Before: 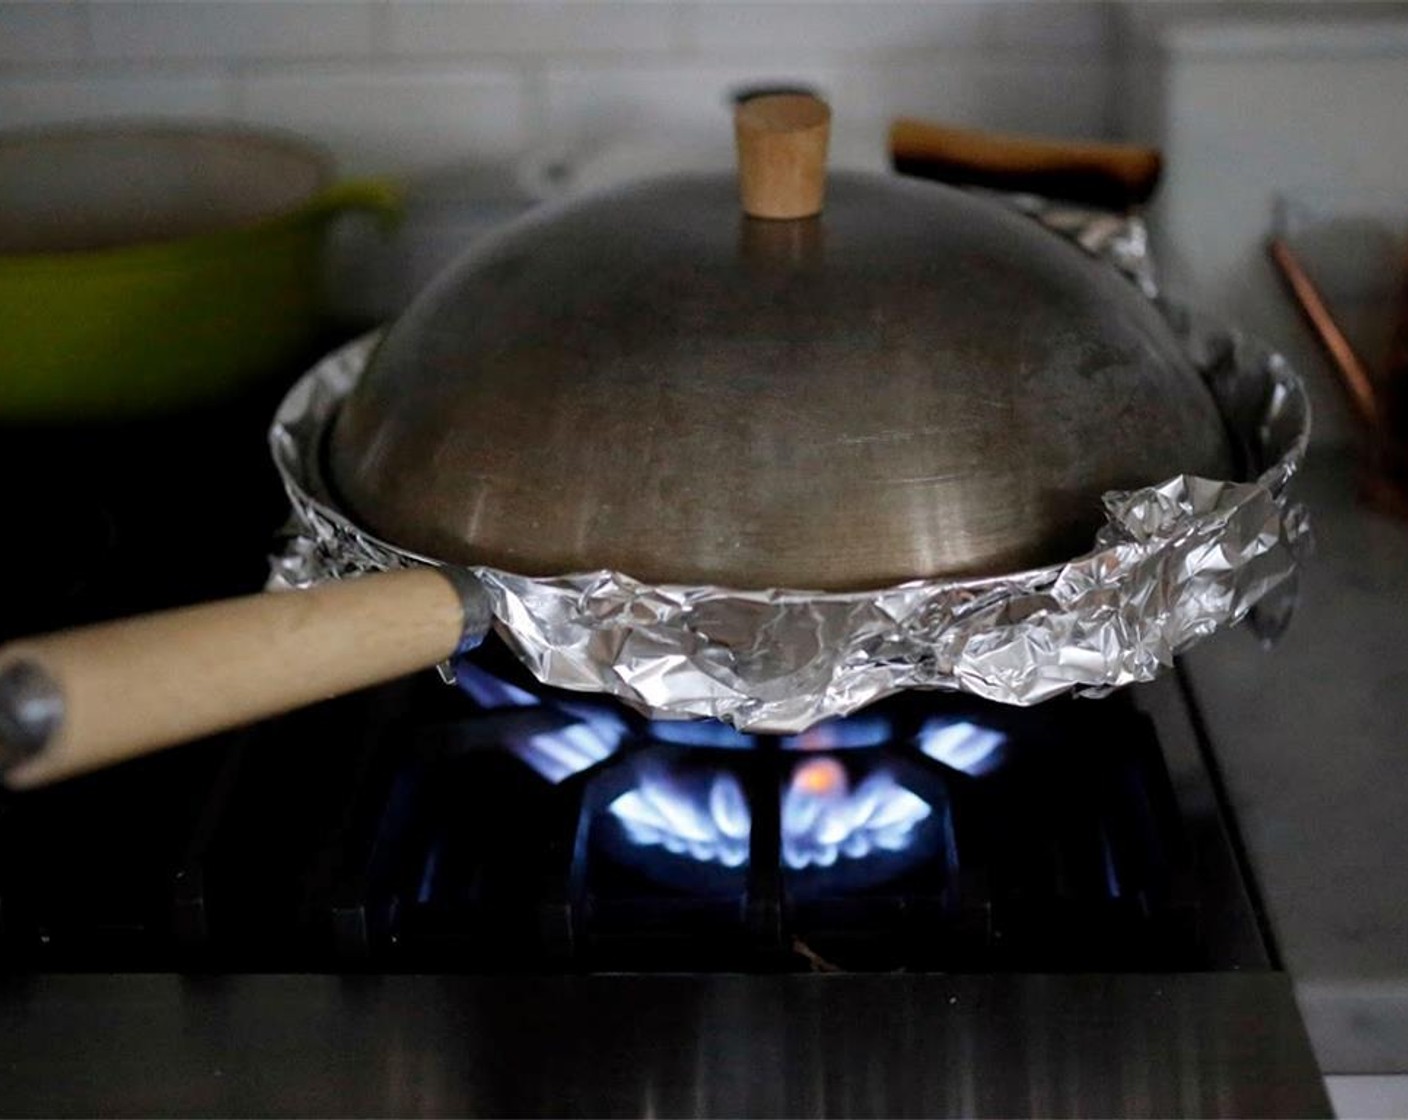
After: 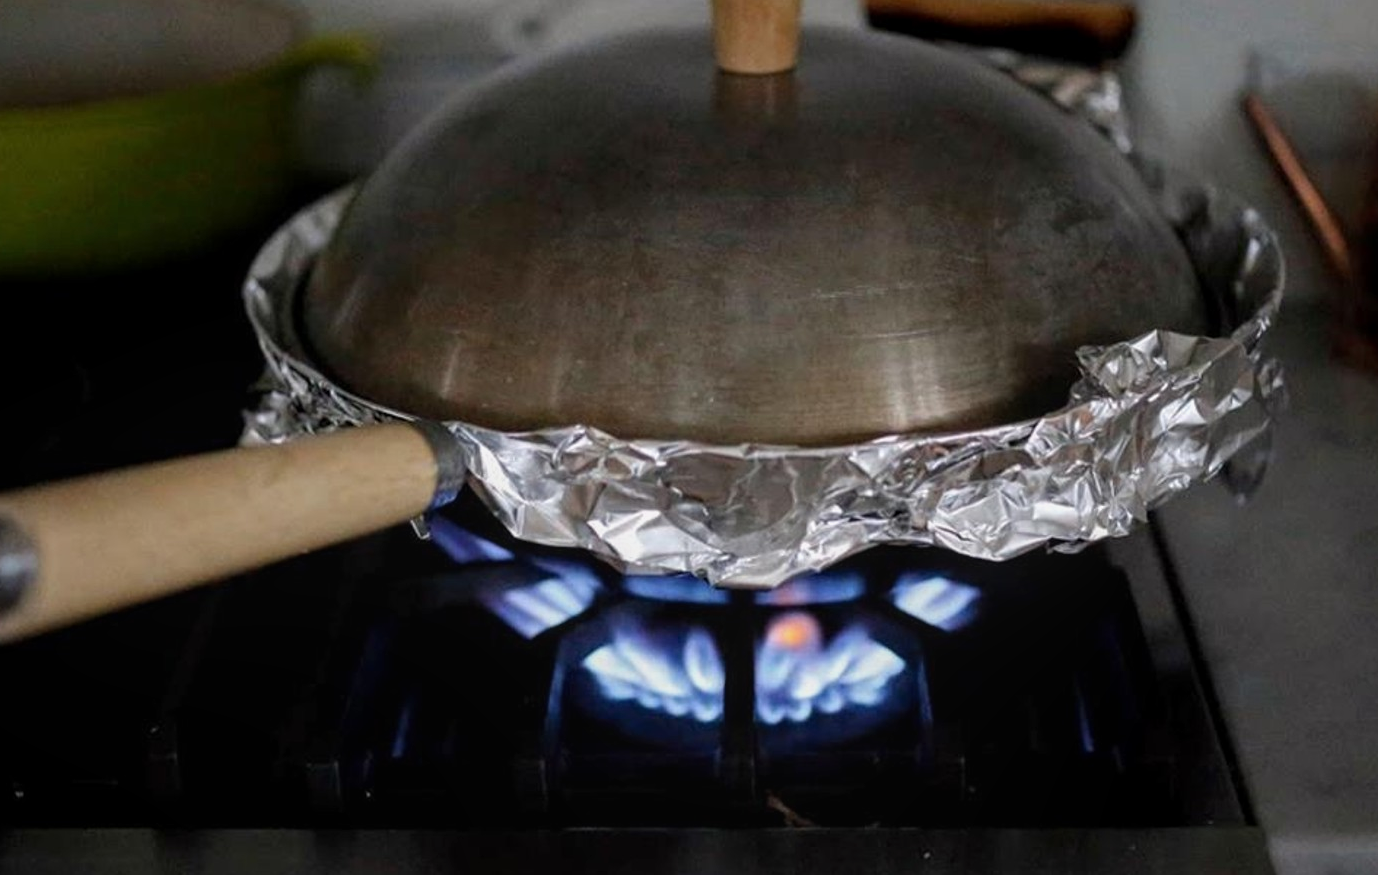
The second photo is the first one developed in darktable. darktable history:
local contrast: detail 110%
crop and rotate: left 1.878%, top 12.957%, right 0.208%, bottom 8.858%
